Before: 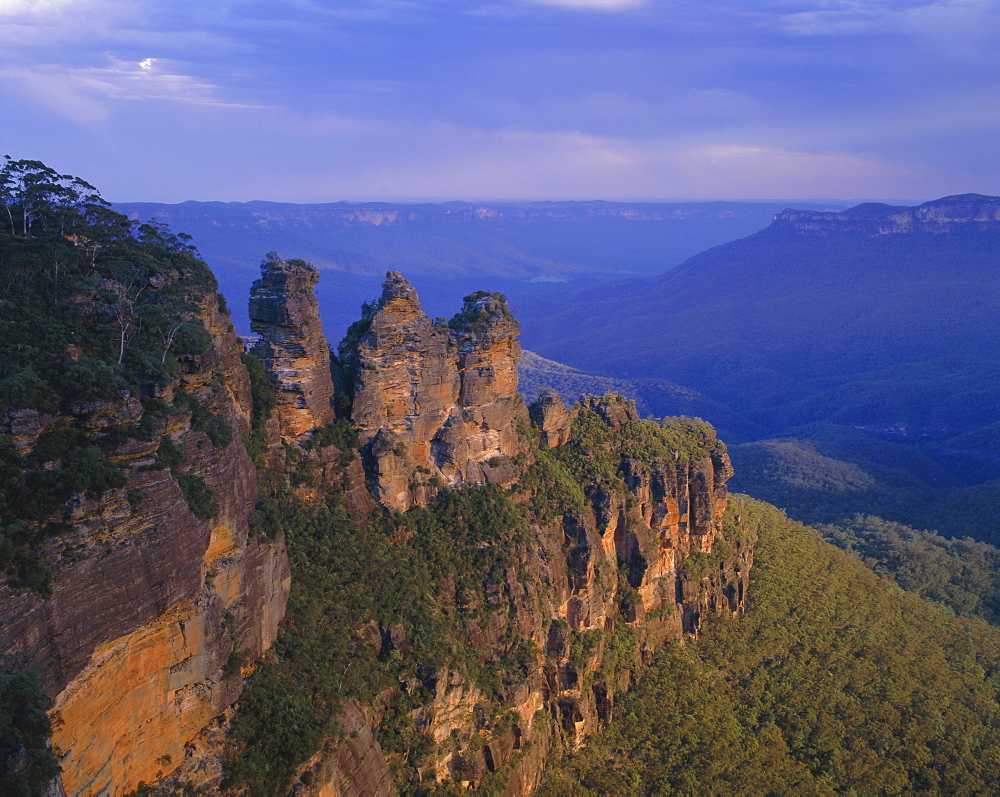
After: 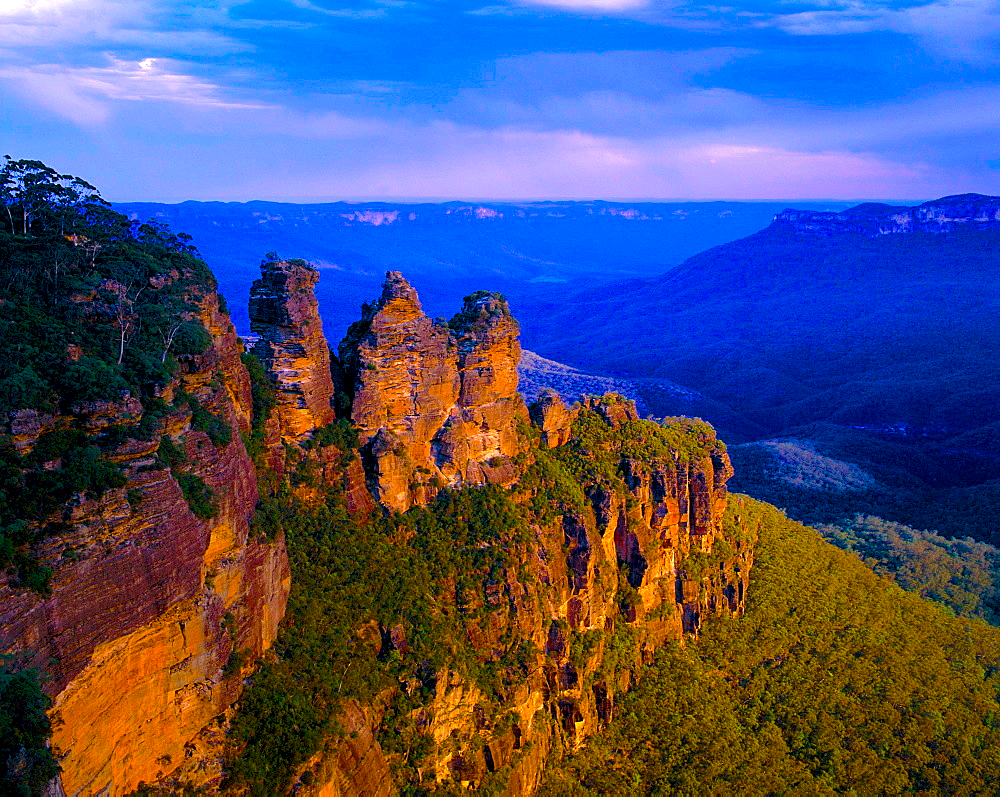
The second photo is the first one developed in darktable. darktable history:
color balance rgb: shadows lift › chroma 0.687%, shadows lift › hue 111.54°, highlights gain › chroma 1.345%, highlights gain › hue 56.62°, global offset › luminance -0.51%, perceptual saturation grading › global saturation 34.758%, perceptual saturation grading › highlights -29.864%, perceptual saturation grading › shadows 34.502%, perceptual brilliance grading › highlights 9.782%, perceptual brilliance grading › mid-tones 5.75%, global vibrance 59.888%
sharpen: radius 1.27, amount 0.307, threshold 0.046
local contrast: highlights 105%, shadows 103%, detail 119%, midtone range 0.2
color calibration: illuminant same as pipeline (D50), adaptation XYZ, x 0.346, y 0.357, temperature 5004.19 K
